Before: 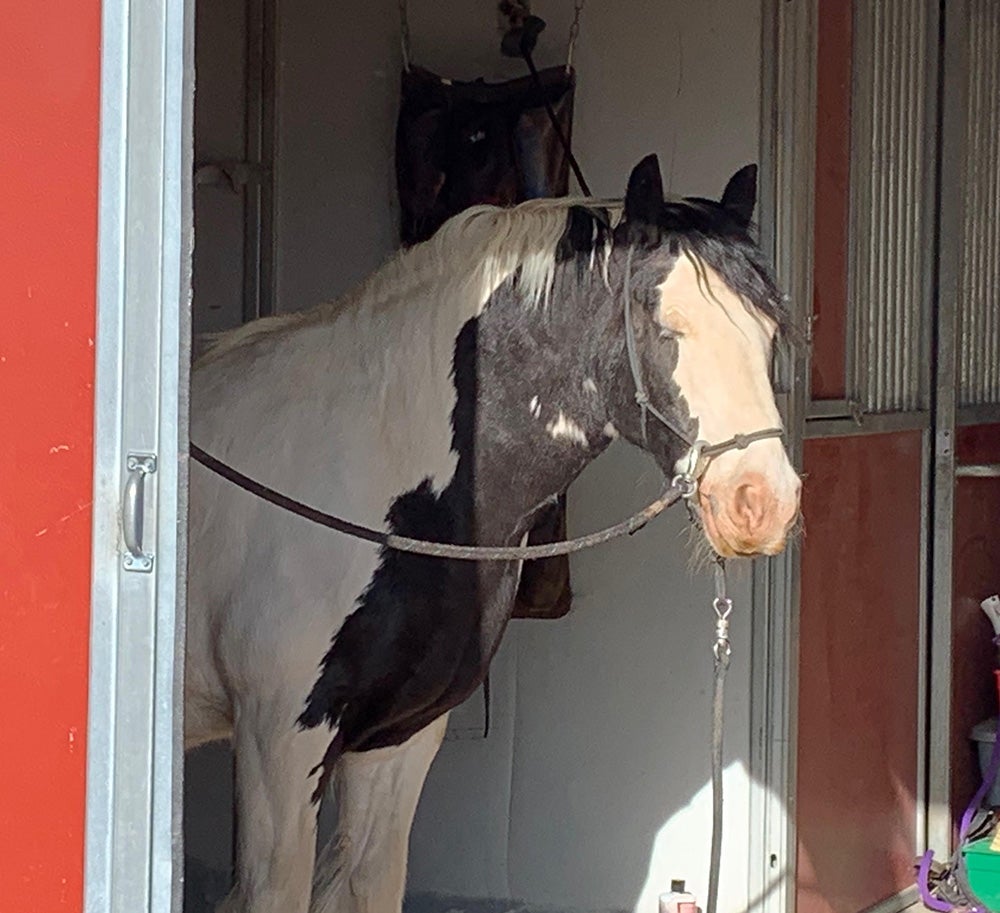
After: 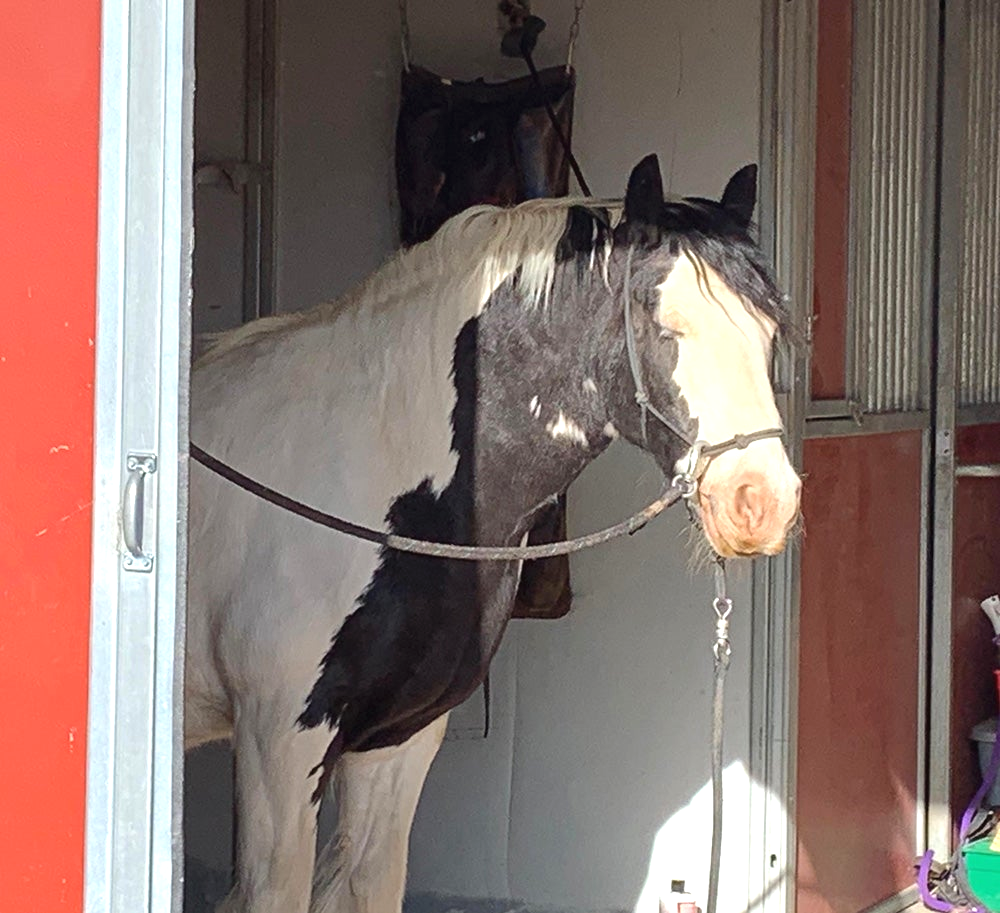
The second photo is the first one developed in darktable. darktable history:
exposure: black level correction -0.002, exposure 0.536 EV, compensate highlight preservation false
